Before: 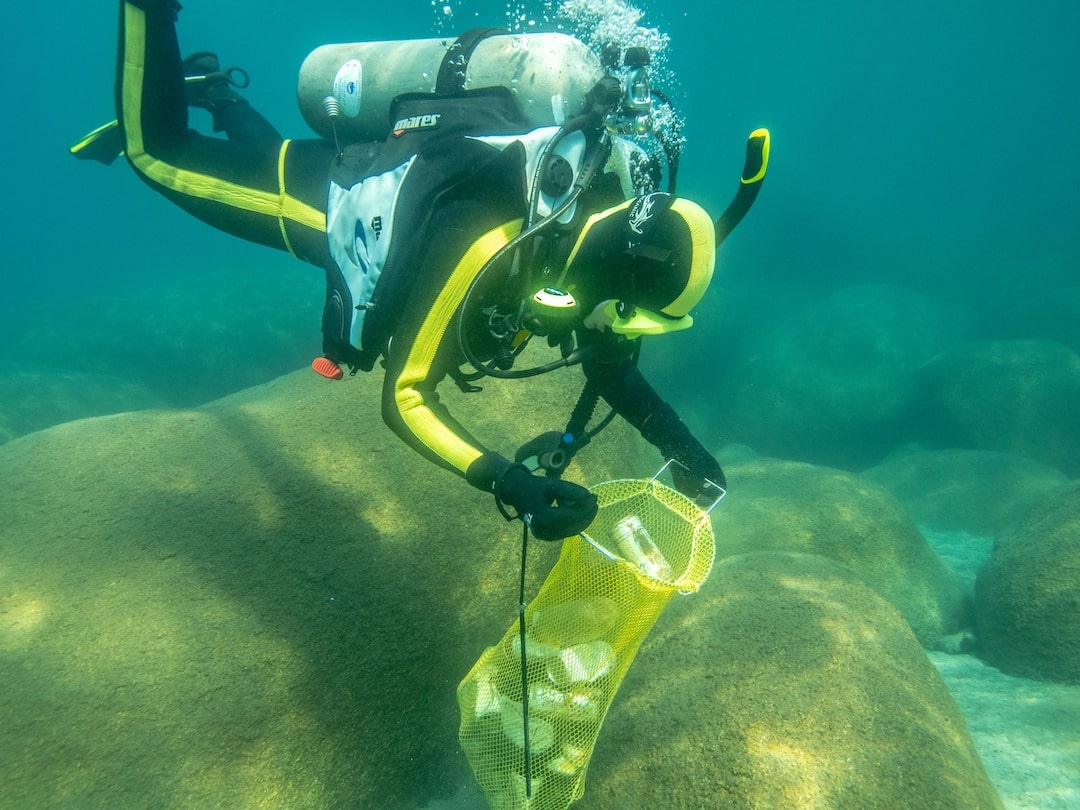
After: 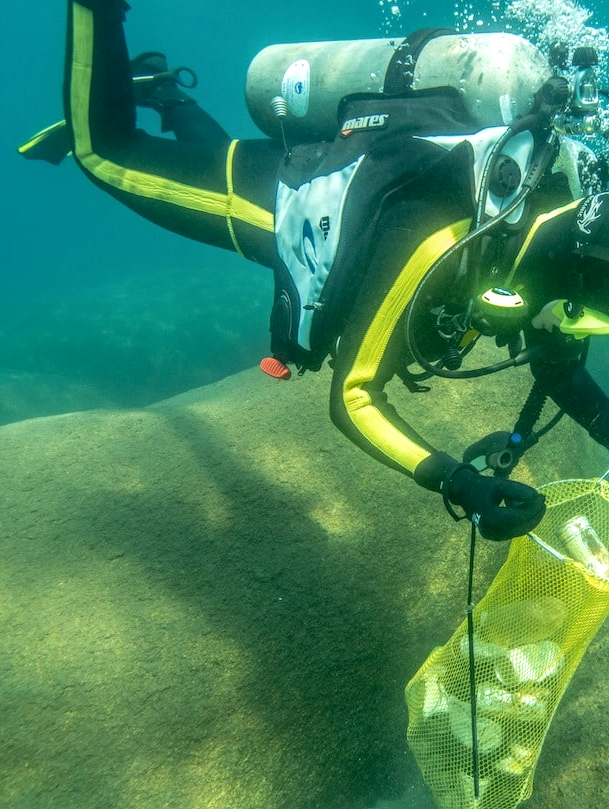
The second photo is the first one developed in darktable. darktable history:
local contrast: on, module defaults
tone equalizer: on, module defaults
crop: left 4.894%, right 38.714%
